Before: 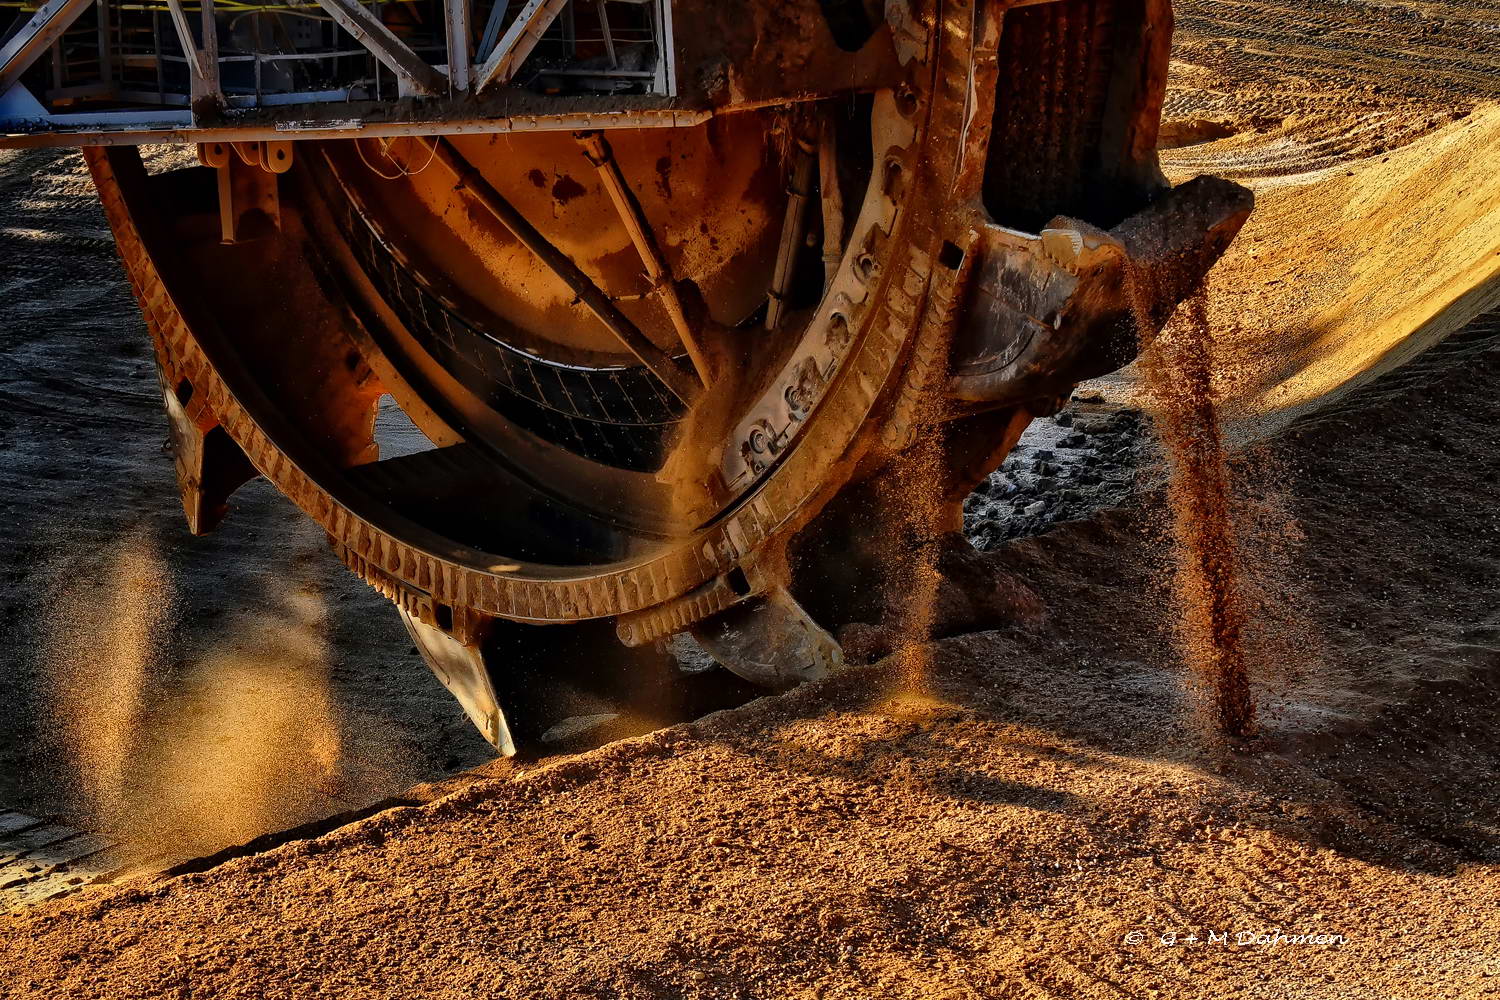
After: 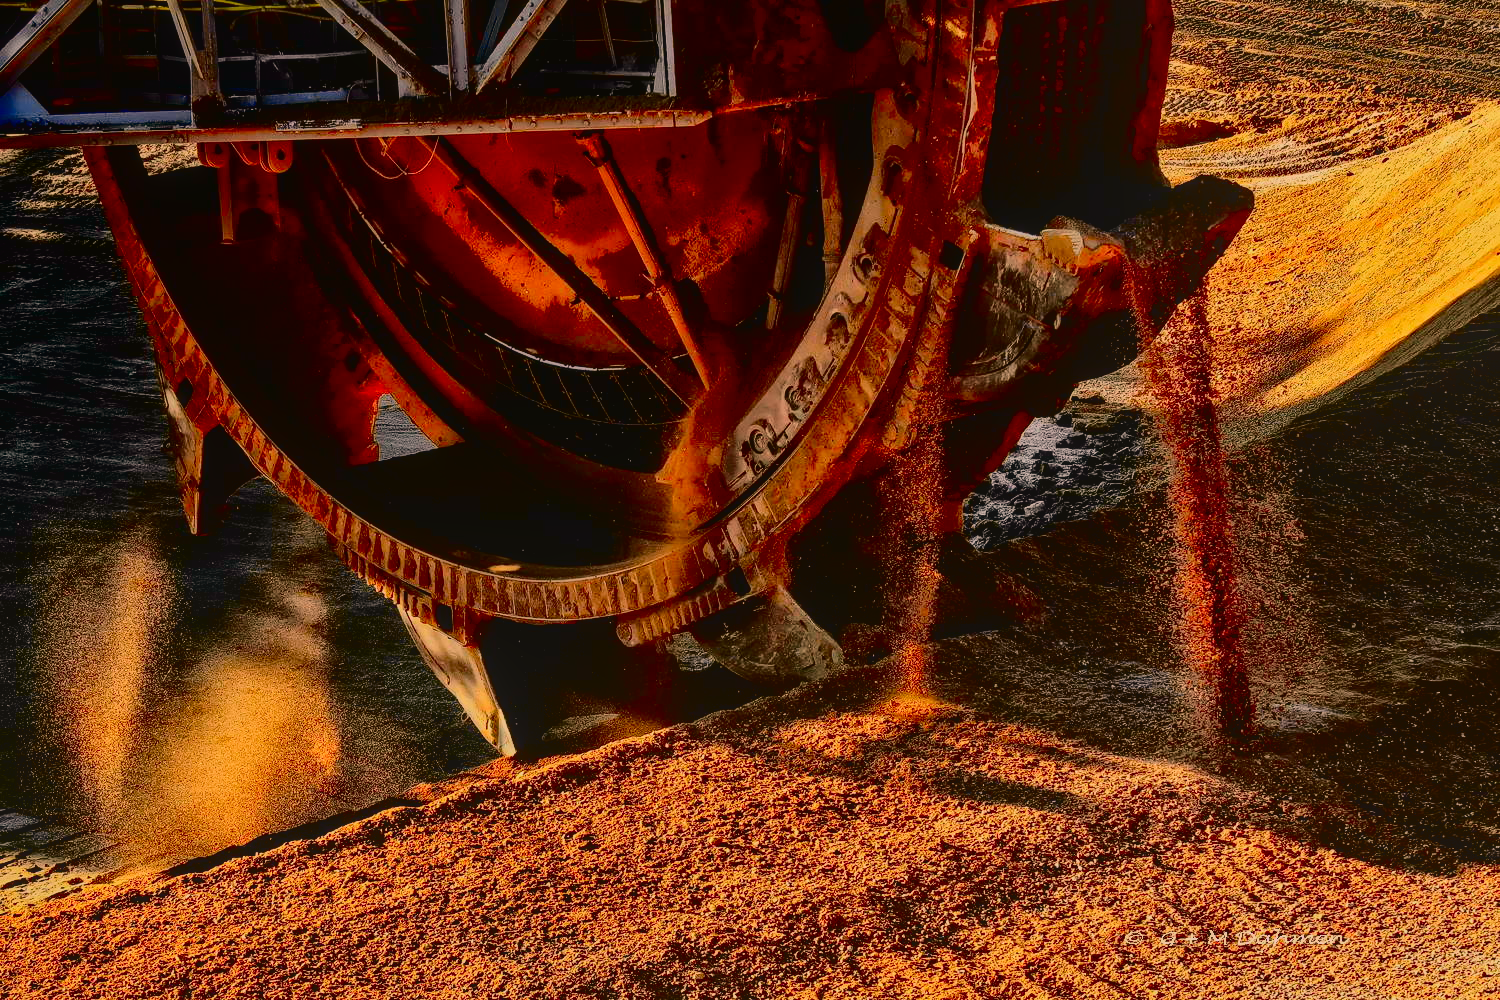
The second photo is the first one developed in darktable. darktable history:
exposure: black level correction 0.011, compensate highlight preservation false
local contrast: highlights 48%, shadows 0%, detail 100%
color correction: highlights a* 11.96, highlights b* 11.58
tone curve: curves: ch0 [(0, 0.006) (0.184, 0.117) (0.405, 0.46) (0.456, 0.528) (0.634, 0.728) (0.877, 0.89) (0.984, 0.935)]; ch1 [(0, 0) (0.443, 0.43) (0.492, 0.489) (0.566, 0.579) (0.595, 0.625) (0.608, 0.667) (0.65, 0.729) (1, 1)]; ch2 [(0, 0) (0.33, 0.301) (0.421, 0.443) (0.447, 0.489) (0.492, 0.498) (0.537, 0.583) (0.586, 0.591) (0.663, 0.686) (1, 1)], color space Lab, independent channels, preserve colors none
